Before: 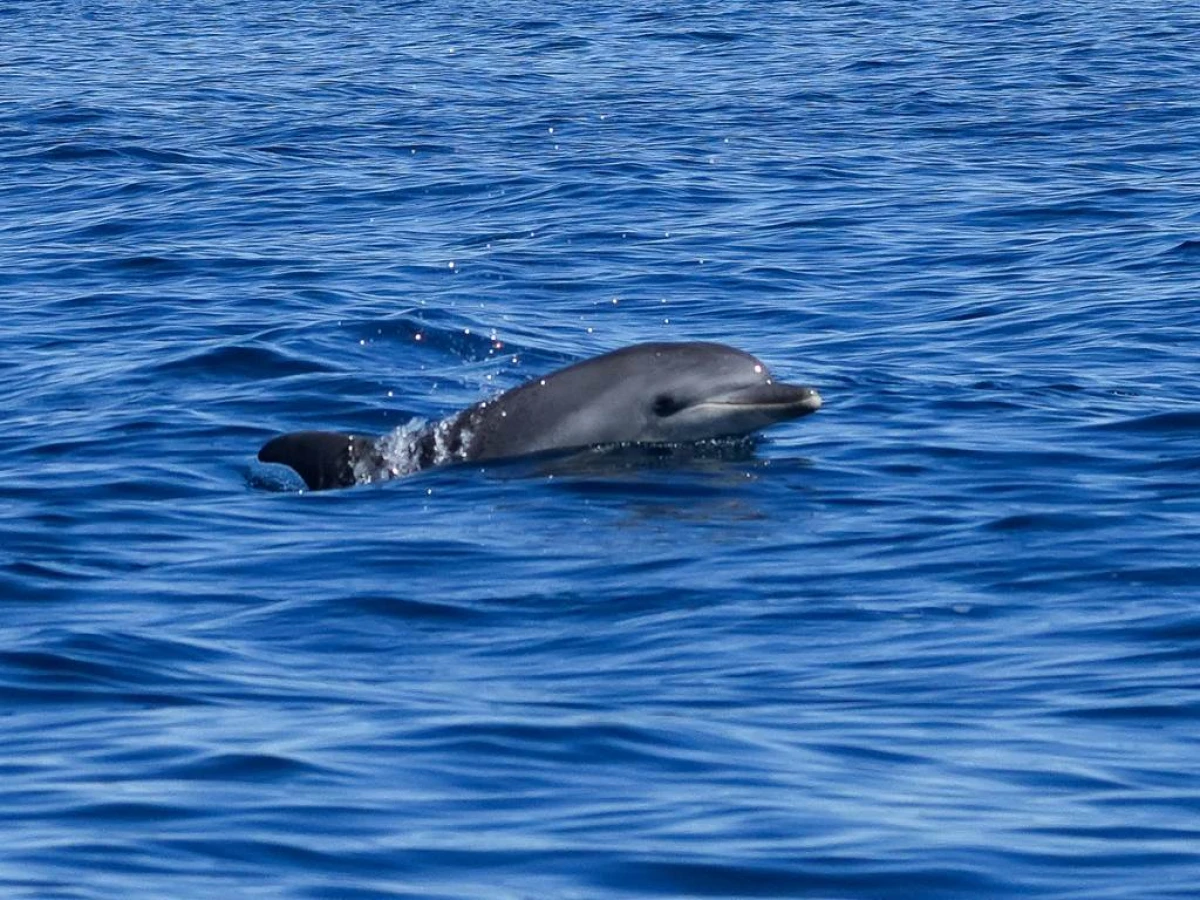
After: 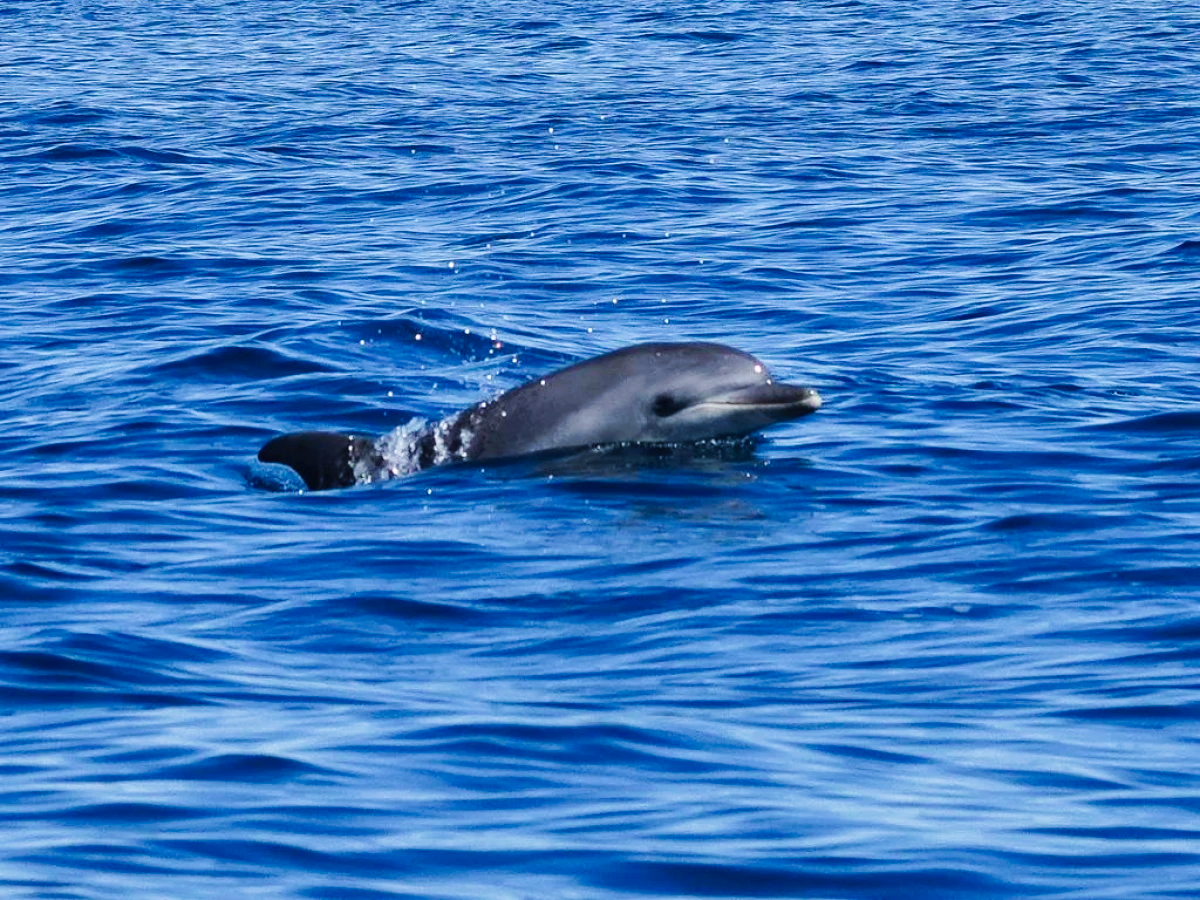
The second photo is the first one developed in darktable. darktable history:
tone curve: curves: ch0 [(0, 0) (0.003, 0.005) (0.011, 0.013) (0.025, 0.027) (0.044, 0.044) (0.069, 0.06) (0.1, 0.081) (0.136, 0.114) (0.177, 0.16) (0.224, 0.211) (0.277, 0.277) (0.335, 0.354) (0.399, 0.435) (0.468, 0.538) (0.543, 0.626) (0.623, 0.708) (0.709, 0.789) (0.801, 0.867) (0.898, 0.935) (1, 1)], preserve colors none
velvia: on, module defaults
shadows and highlights: low approximation 0.01, soften with gaussian
